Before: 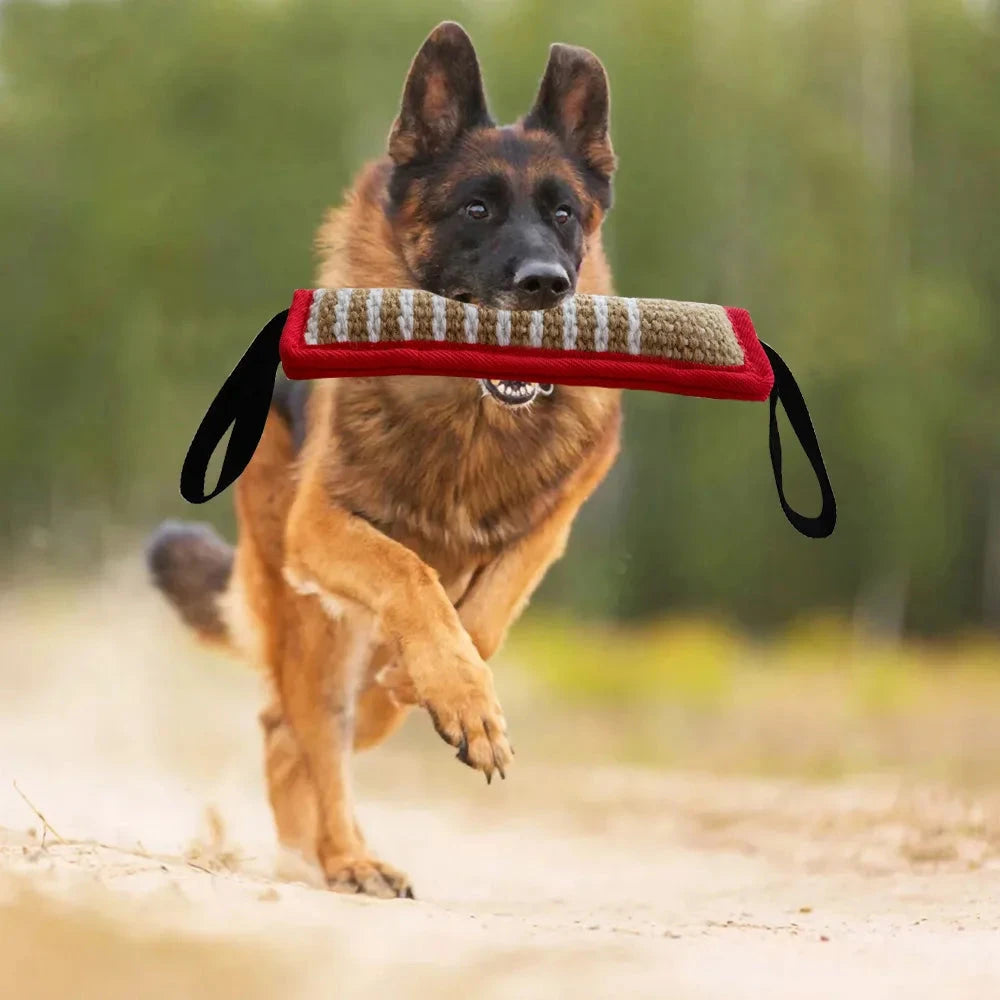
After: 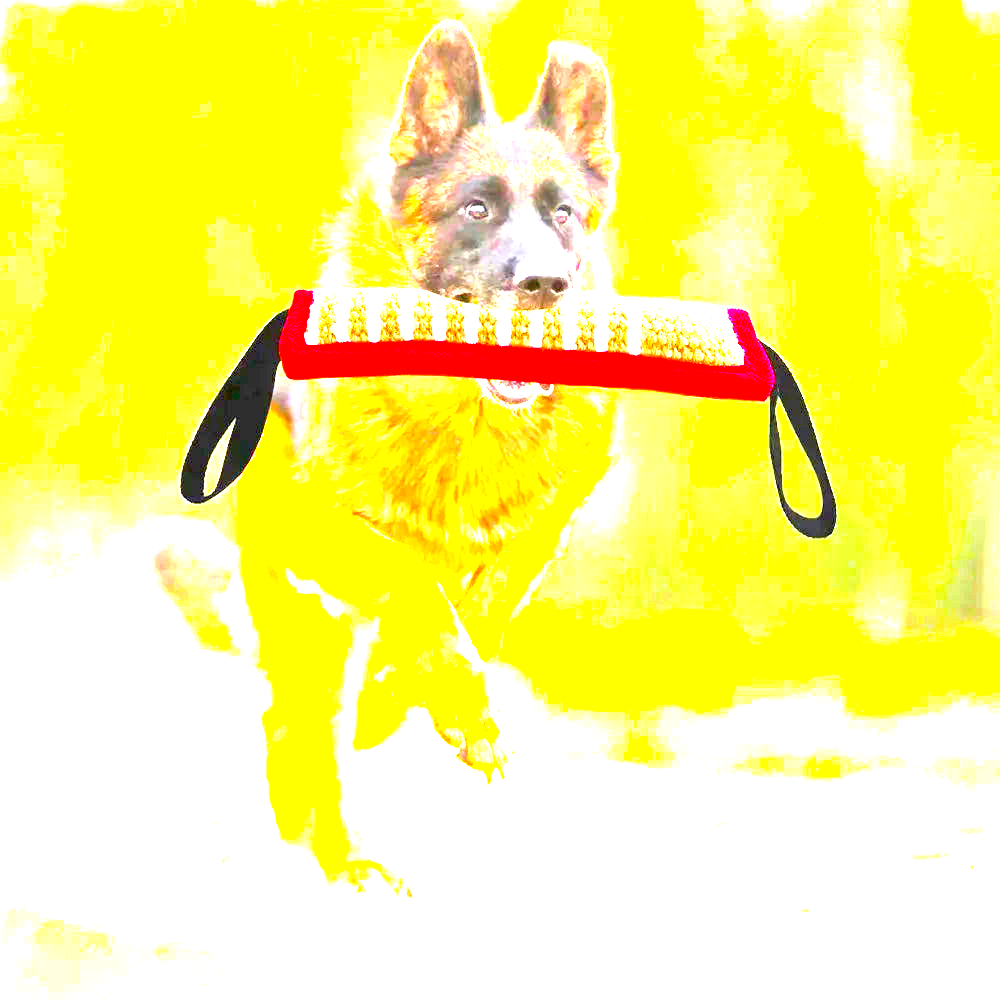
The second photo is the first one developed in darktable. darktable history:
color balance rgb: linear chroma grading › global chroma 8.864%, perceptual saturation grading › global saturation 25.543%, global vibrance 41.727%
exposure: black level correction 0, exposure 3.96 EV, compensate exposure bias true, compensate highlight preservation false
